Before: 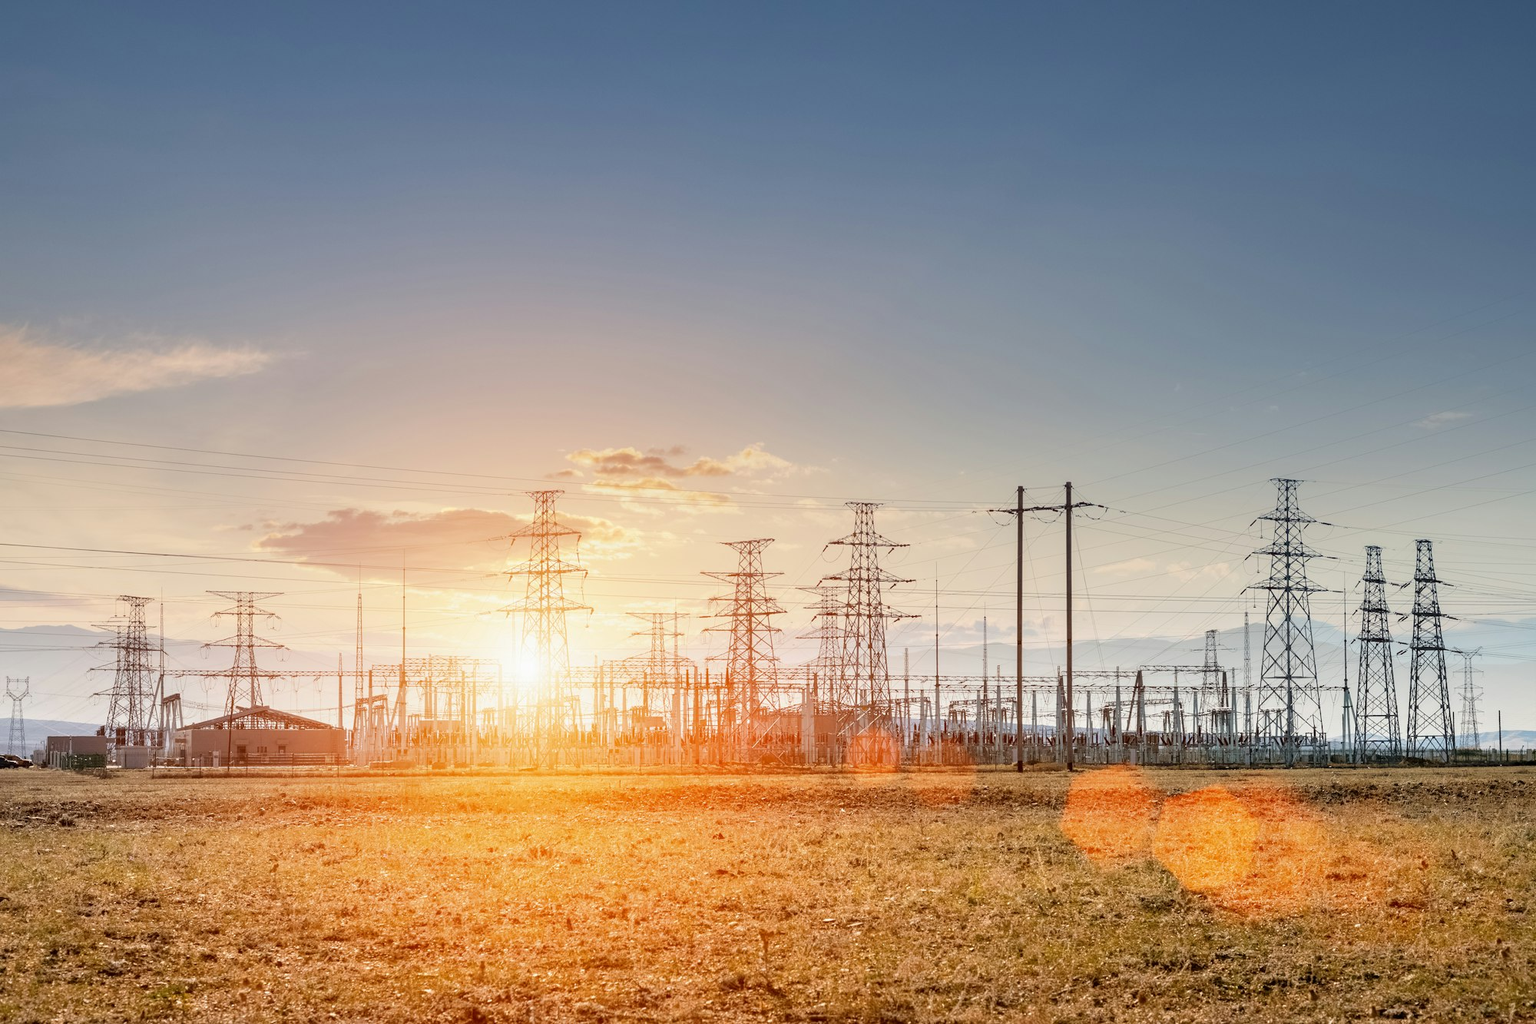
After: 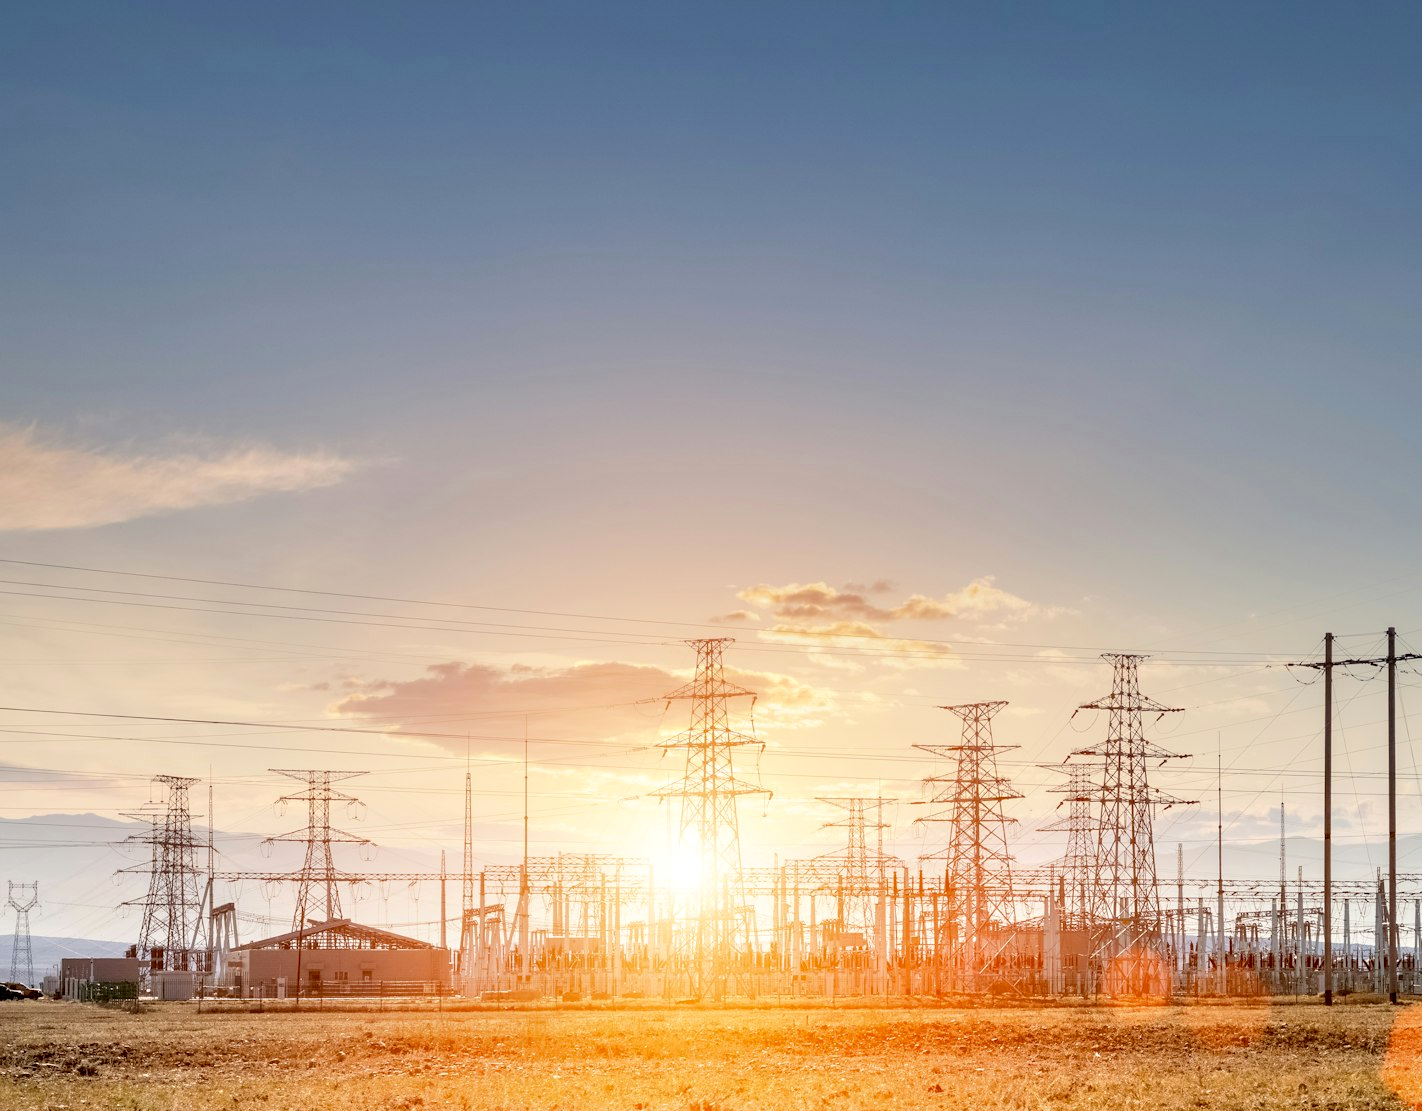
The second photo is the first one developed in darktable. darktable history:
exposure: black level correction 0.009, exposure 0.119 EV, compensate highlight preservation false
crop: right 28.885%, bottom 16.626%
